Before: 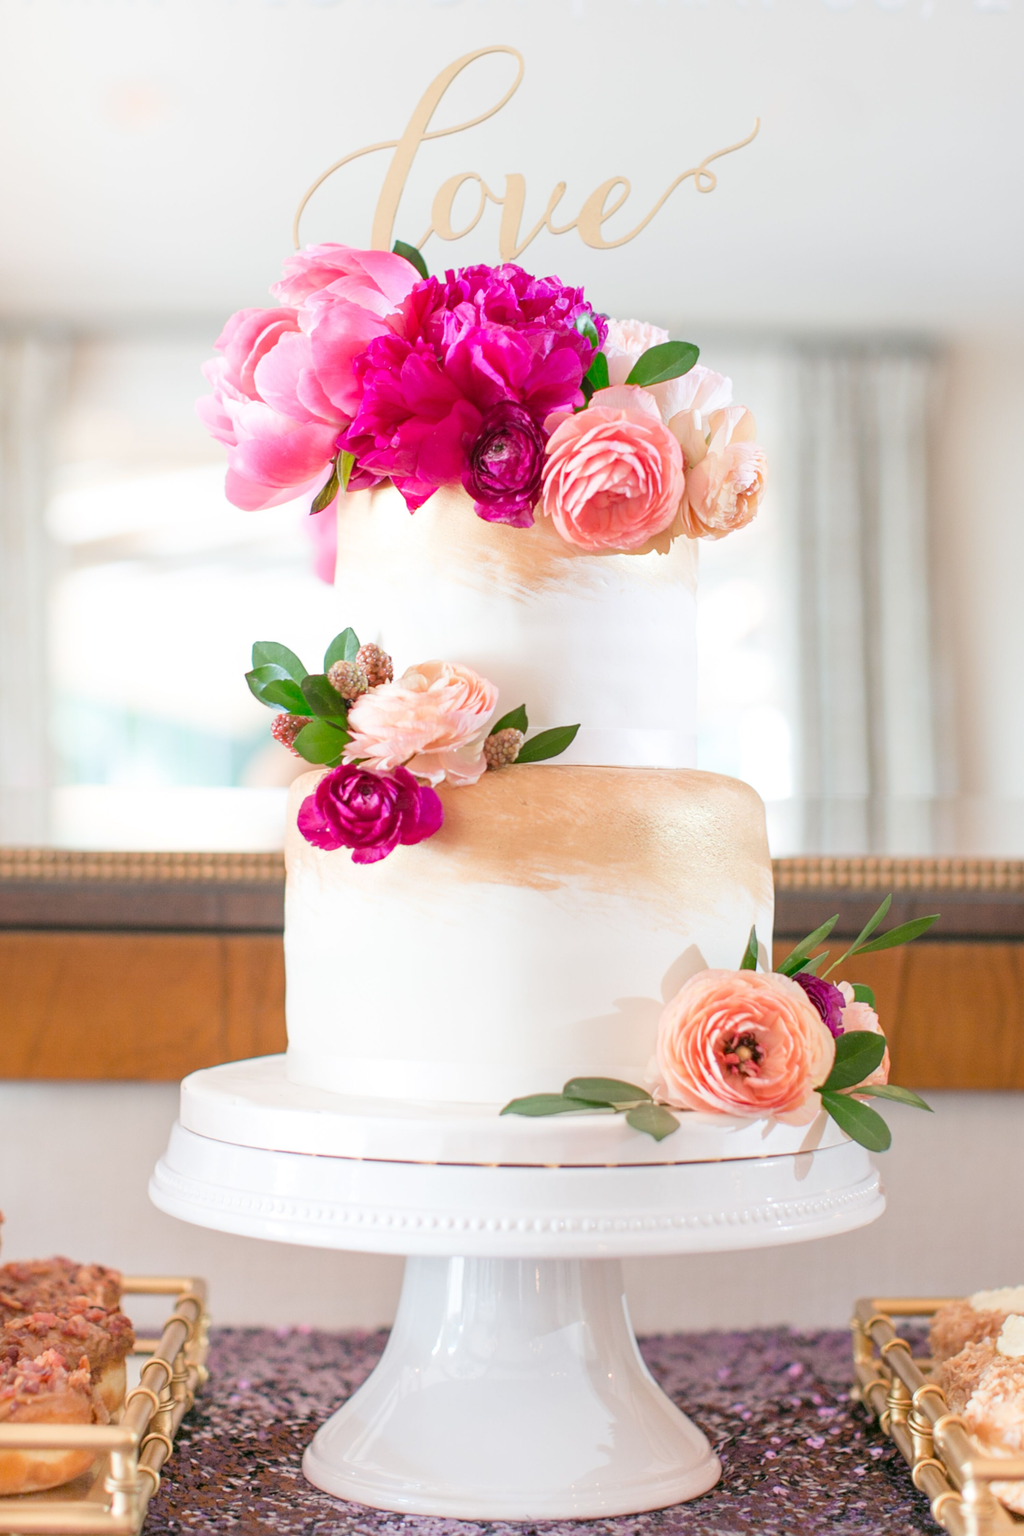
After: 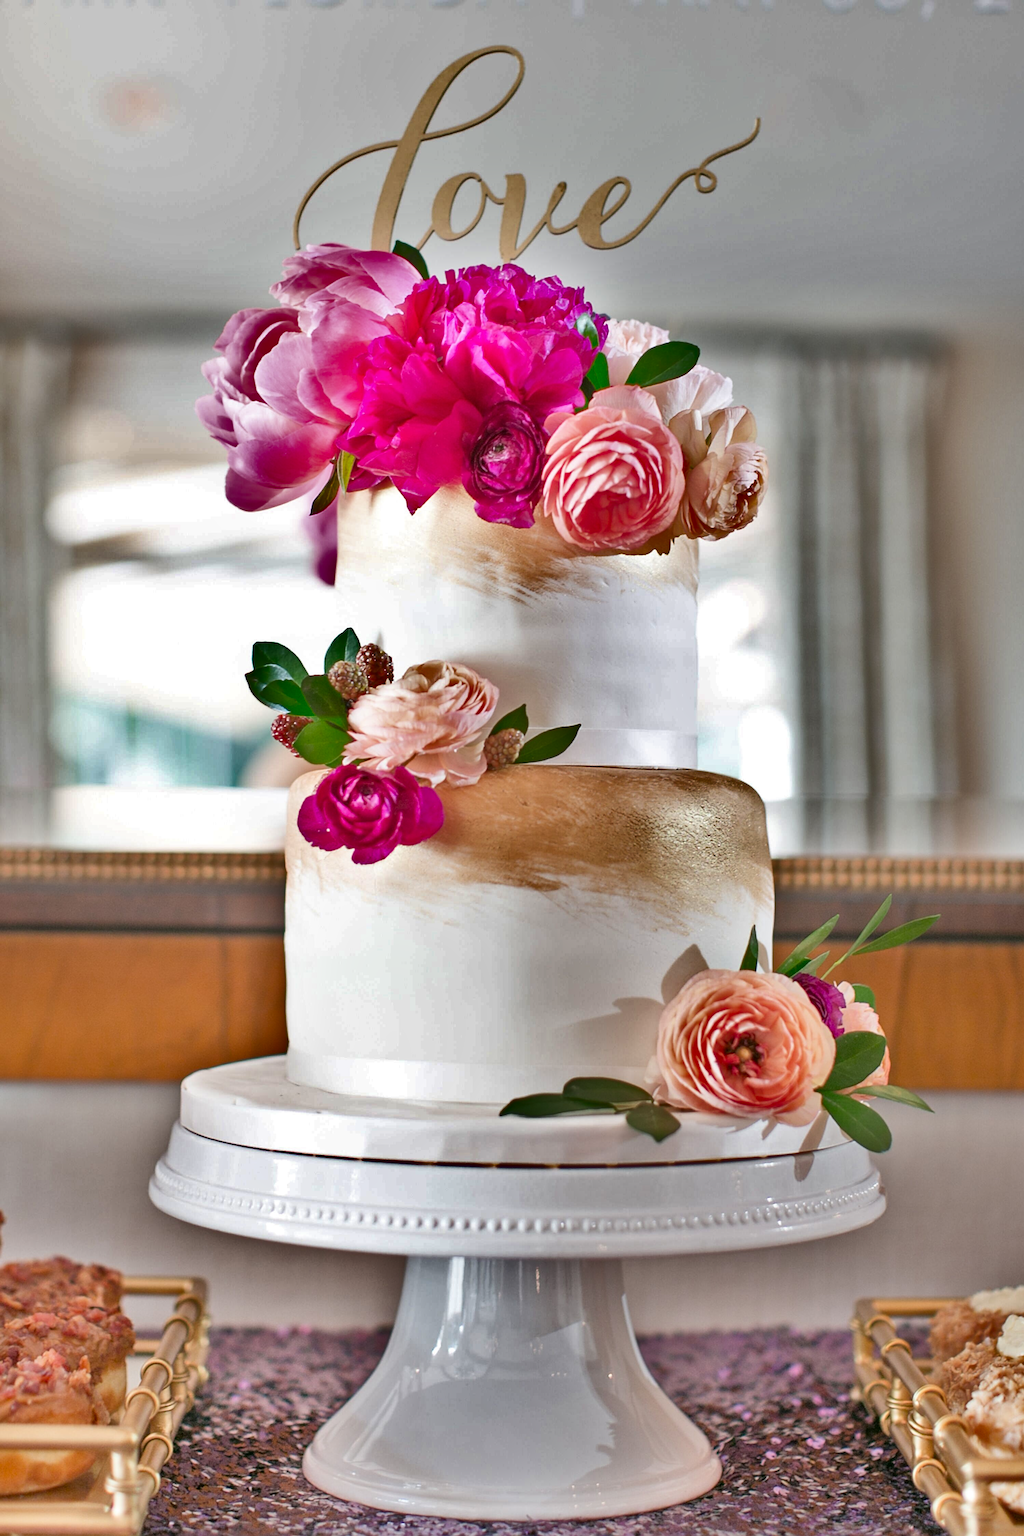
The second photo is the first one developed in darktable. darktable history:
shadows and highlights: shadows 20.73, highlights -82.51, soften with gaussian
sharpen: on, module defaults
